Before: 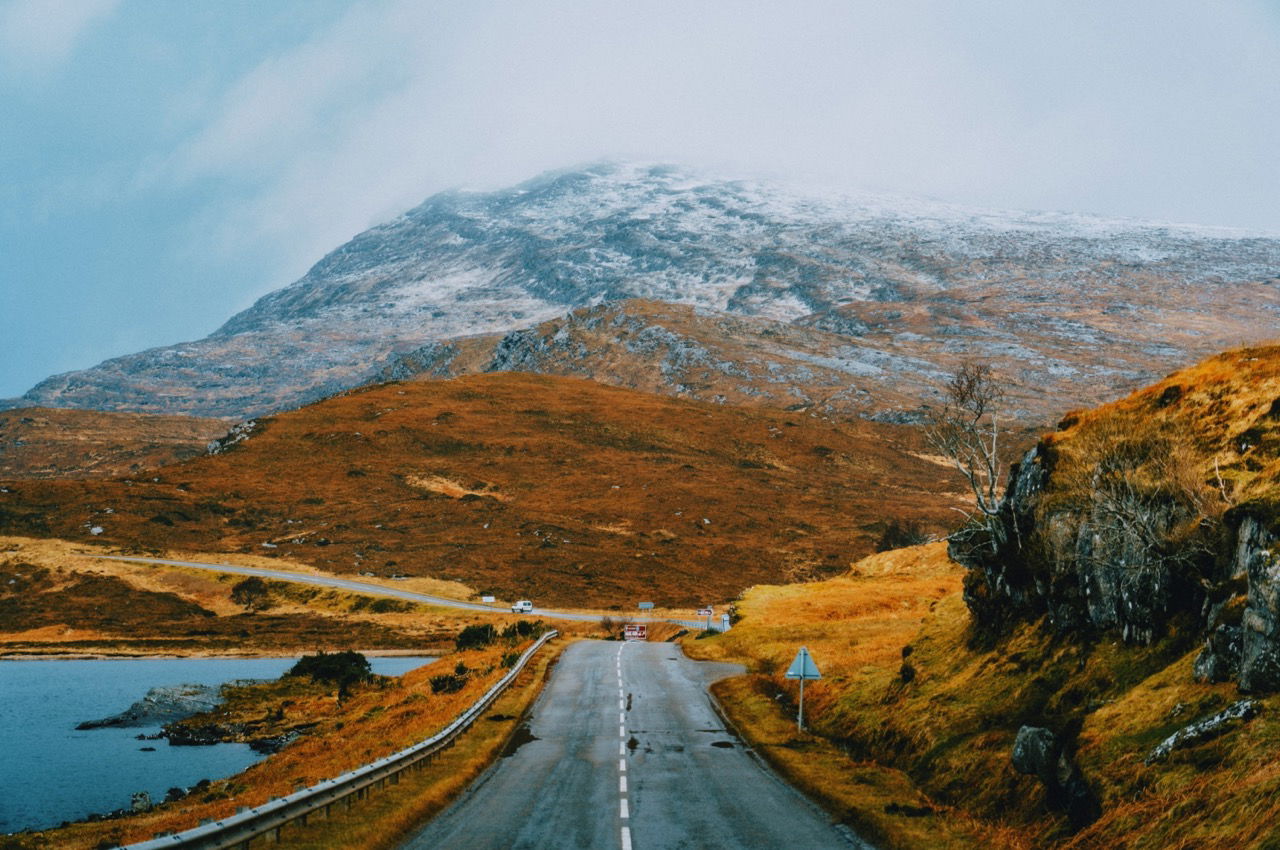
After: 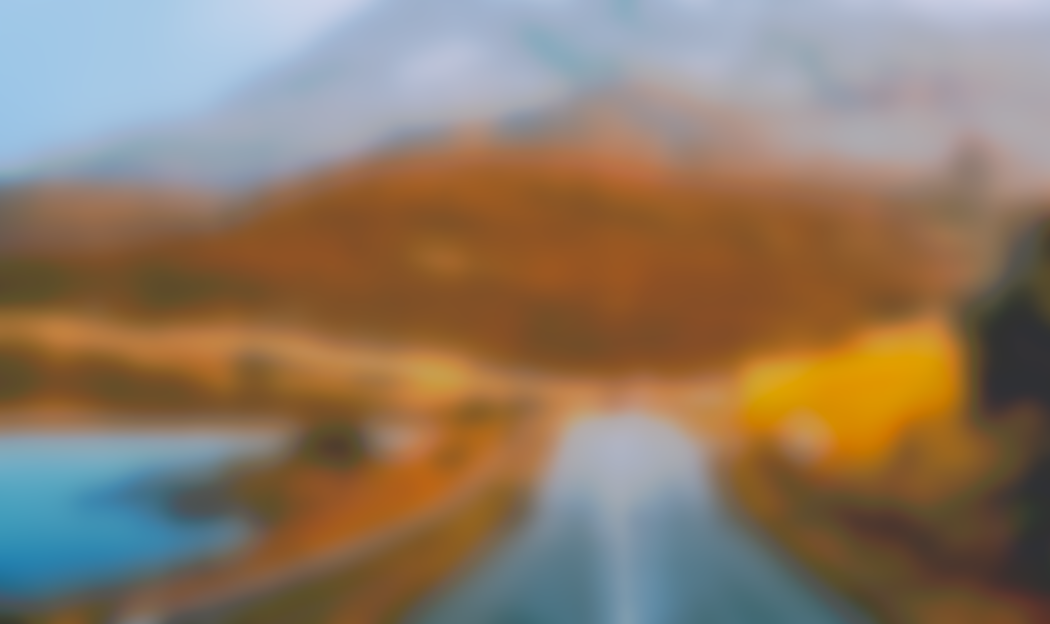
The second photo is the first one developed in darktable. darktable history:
lowpass: radius 16, unbound 0
crop: top 26.531%, right 17.959%
tone curve: curves: ch0 [(0, 0) (0.003, 0.055) (0.011, 0.111) (0.025, 0.126) (0.044, 0.169) (0.069, 0.215) (0.1, 0.199) (0.136, 0.207) (0.177, 0.259) (0.224, 0.327) (0.277, 0.361) (0.335, 0.431) (0.399, 0.501) (0.468, 0.589) (0.543, 0.683) (0.623, 0.73) (0.709, 0.796) (0.801, 0.863) (0.898, 0.921) (1, 1)], preserve colors none
white balance: red 1.05, blue 1.072
color balance: output saturation 110%
